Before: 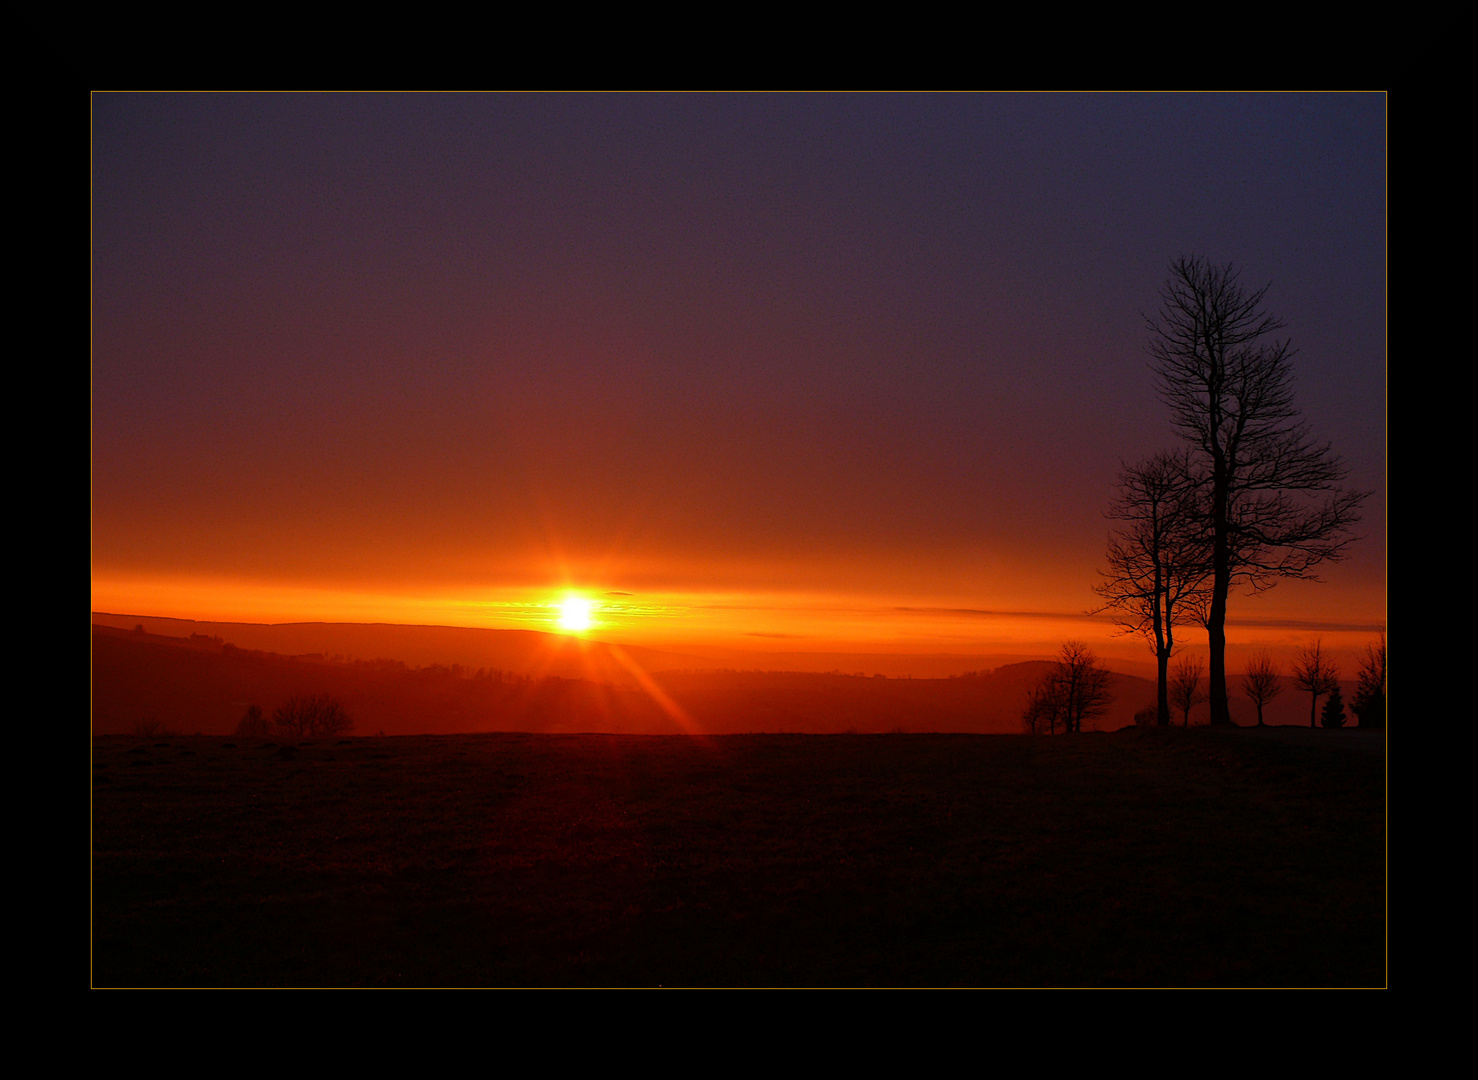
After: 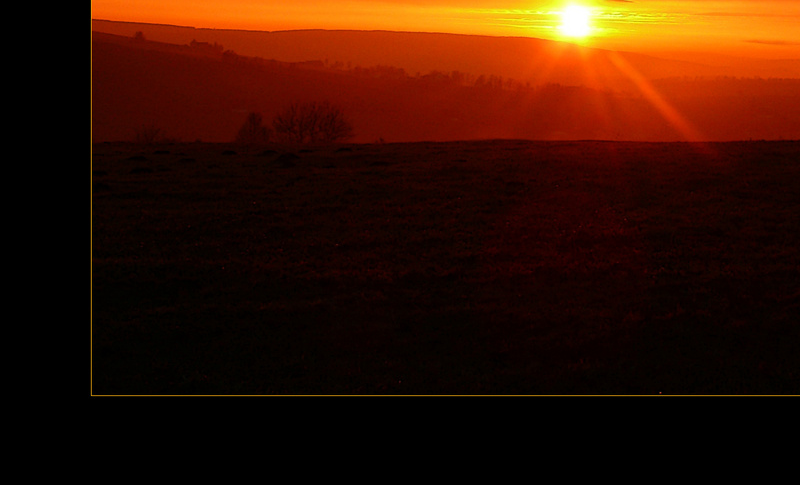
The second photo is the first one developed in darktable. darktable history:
crop and rotate: top 54.99%, right 45.842%, bottom 0.098%
